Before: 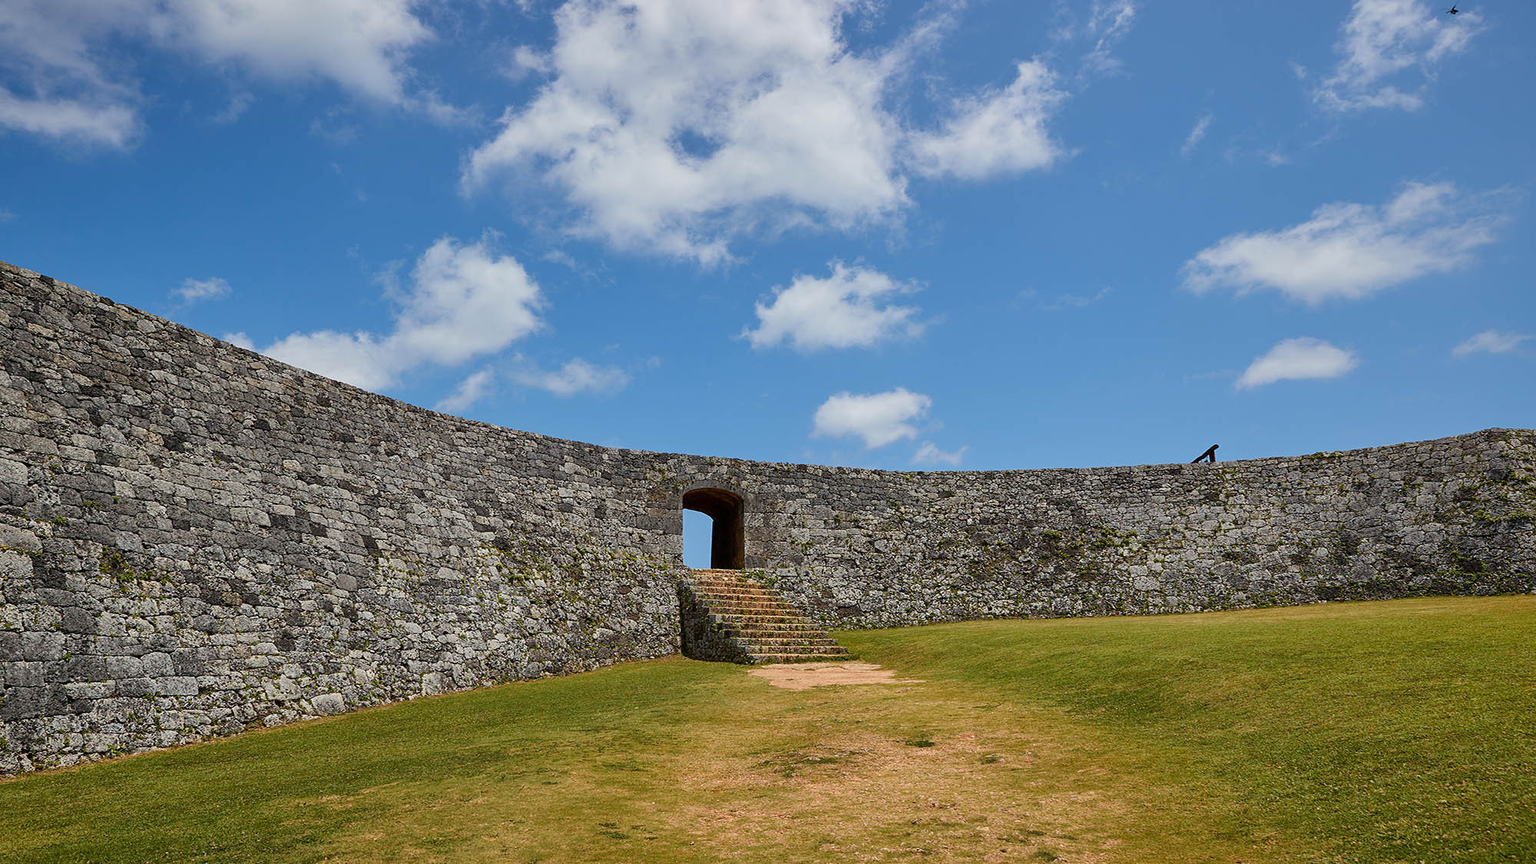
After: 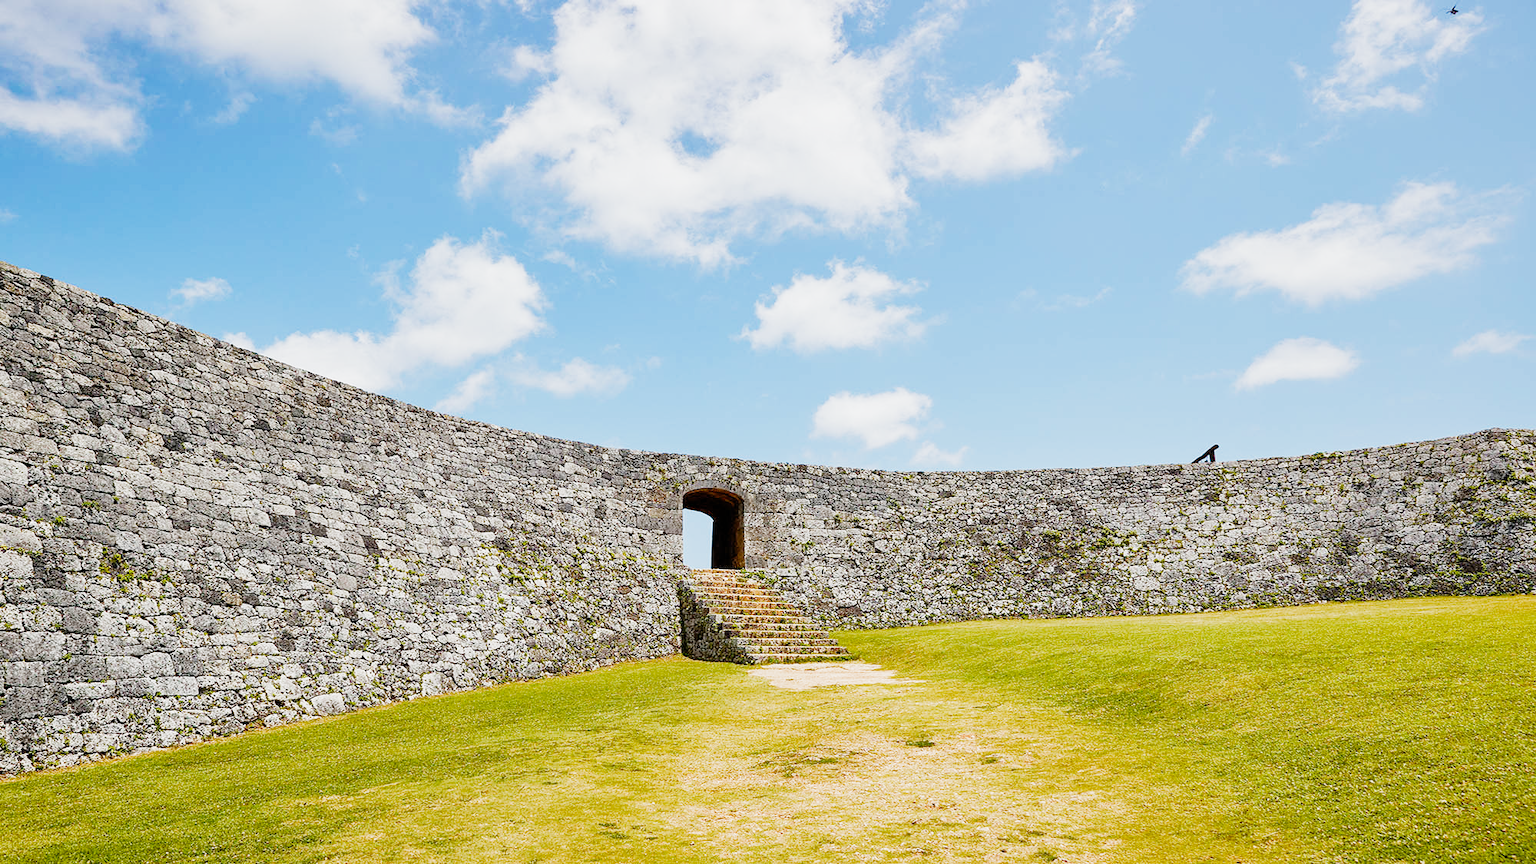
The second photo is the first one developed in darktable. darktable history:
filmic rgb: black relative exposure -7.33 EV, white relative exposure 5.09 EV, hardness 3.22, preserve chrominance no, color science v5 (2021)
color balance rgb: highlights gain › luminance 17.983%, global offset › hue 171.36°, perceptual saturation grading › global saturation 19.756%, global vibrance 10.002%
exposure: black level correction 0, exposure 1.668 EV, compensate exposure bias true, compensate highlight preservation false
